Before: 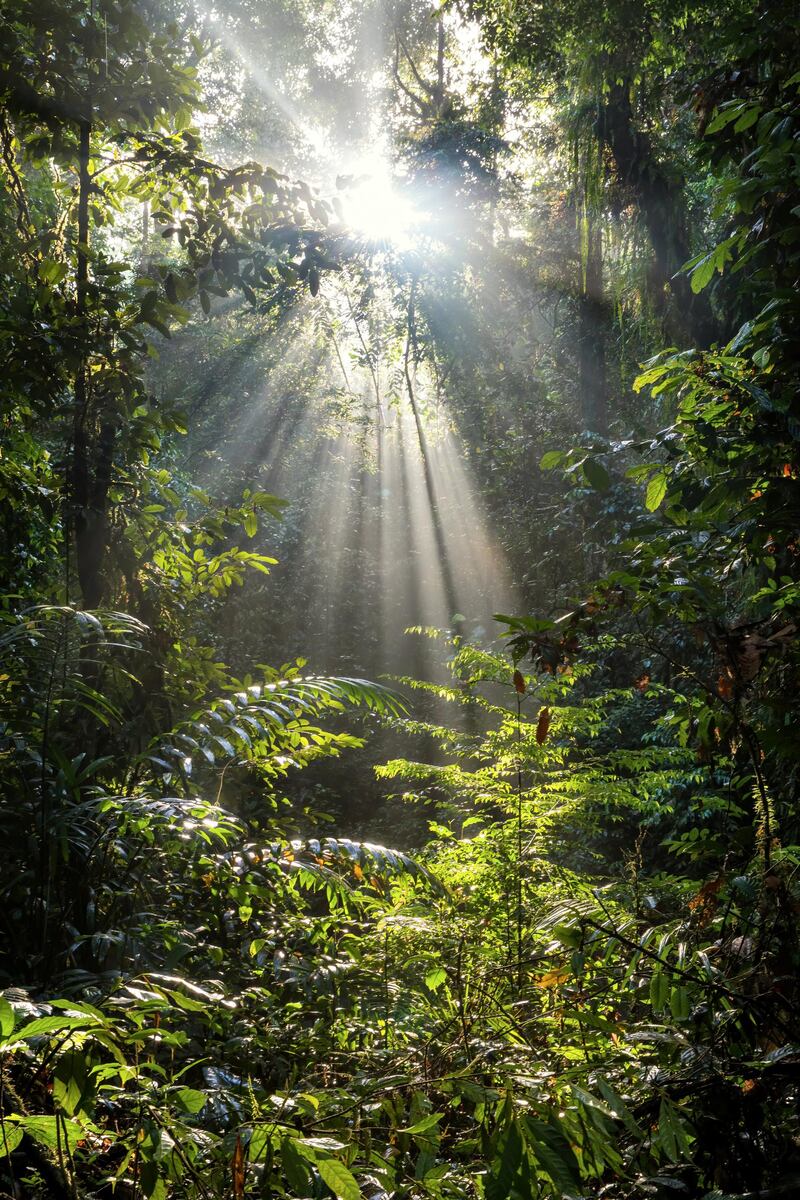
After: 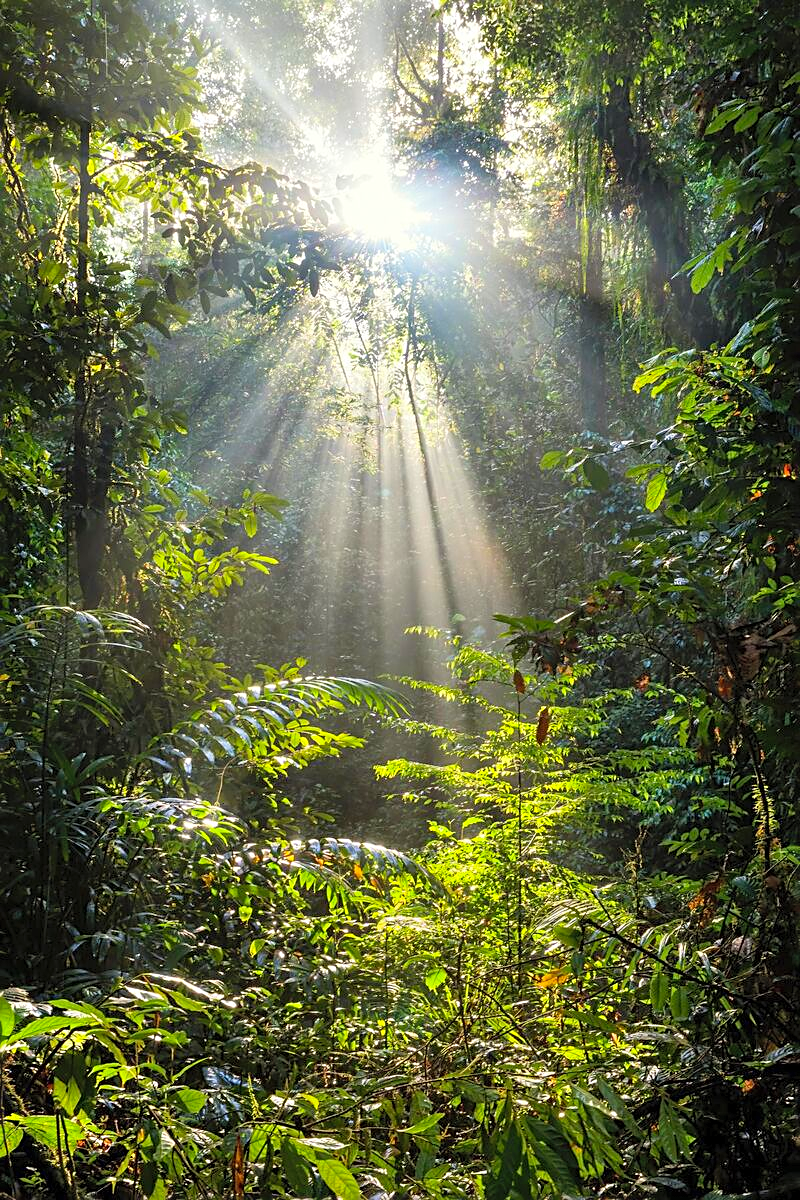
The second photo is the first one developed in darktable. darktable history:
sharpen: amount 0.493
contrast brightness saturation: contrast 0.067, brightness 0.174, saturation 0.398
